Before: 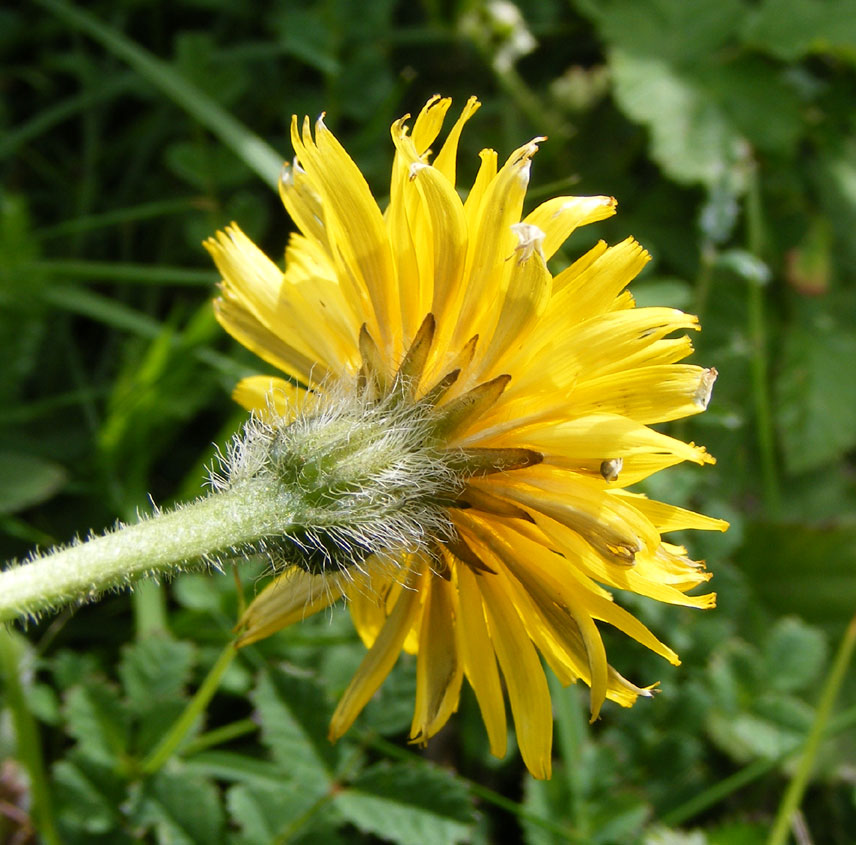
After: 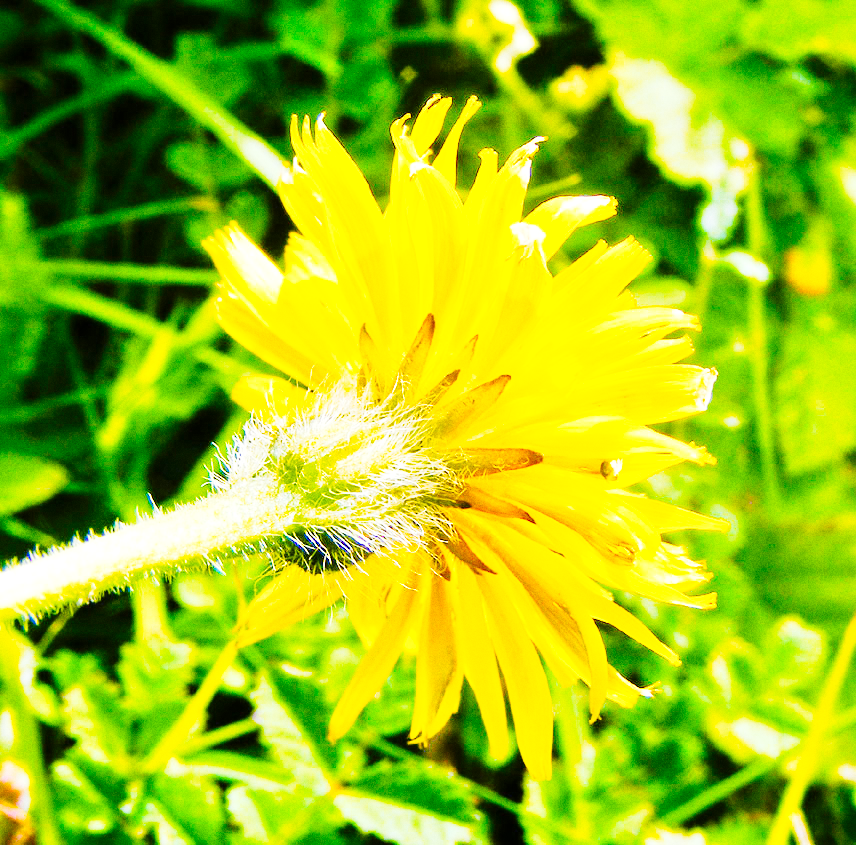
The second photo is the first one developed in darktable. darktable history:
tone curve: curves: ch0 [(0, 0) (0.003, 0.003) (0.011, 0.012) (0.025, 0.027) (0.044, 0.048) (0.069, 0.074) (0.1, 0.117) (0.136, 0.177) (0.177, 0.246) (0.224, 0.324) (0.277, 0.422) (0.335, 0.531) (0.399, 0.633) (0.468, 0.733) (0.543, 0.824) (0.623, 0.895) (0.709, 0.938) (0.801, 0.961) (0.898, 0.98) (1, 1)], preserve colors none
grain: coarseness 0.09 ISO
color balance rgb: linear chroma grading › shadows 10%, linear chroma grading › highlights 10%, linear chroma grading › global chroma 15%, linear chroma grading › mid-tones 15%, perceptual saturation grading › global saturation 40%, perceptual saturation grading › highlights -25%, perceptual saturation grading › mid-tones 35%, perceptual saturation grading › shadows 35%, perceptual brilliance grading › global brilliance 11.29%, global vibrance 11.29%
tone equalizer: -7 EV 0.15 EV, -6 EV 0.6 EV, -5 EV 1.15 EV, -4 EV 1.33 EV, -3 EV 1.15 EV, -2 EV 0.6 EV, -1 EV 0.15 EV, mask exposure compensation -0.5 EV
